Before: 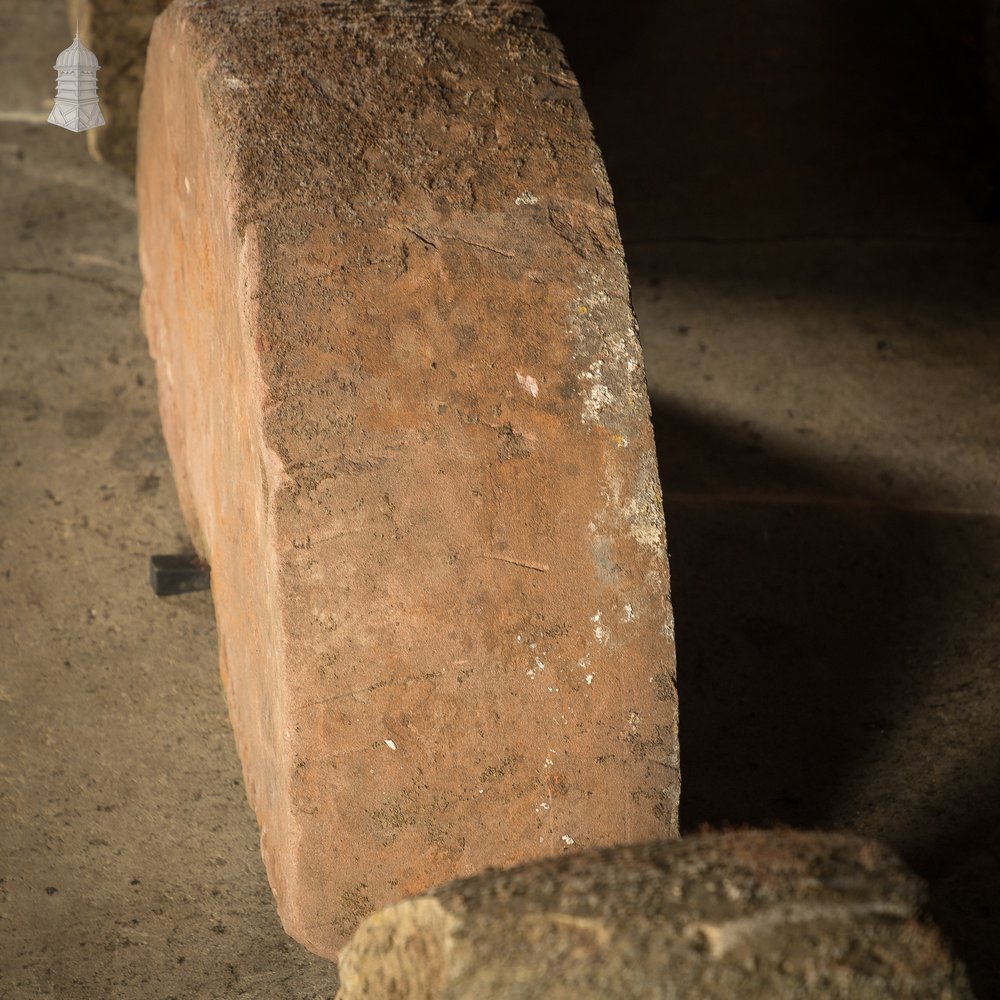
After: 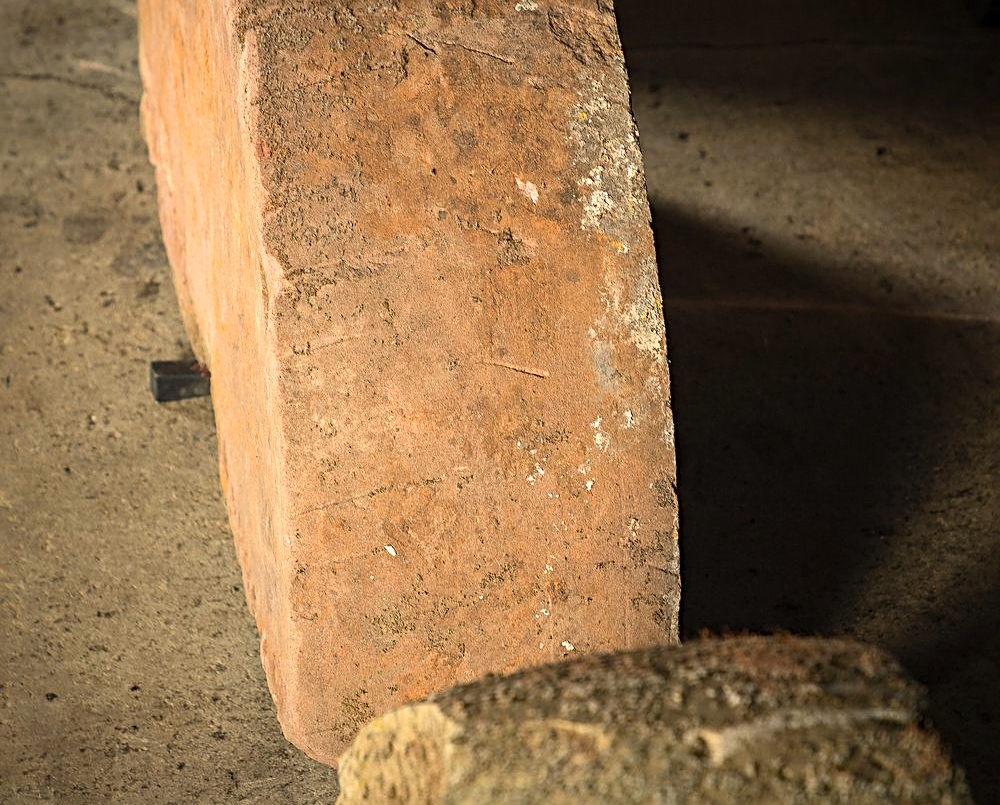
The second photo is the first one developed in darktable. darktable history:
crop and rotate: top 19.456%
sharpen: radius 2.752
contrast brightness saturation: contrast 0.197, brightness 0.169, saturation 0.226
haze removal: adaptive false
